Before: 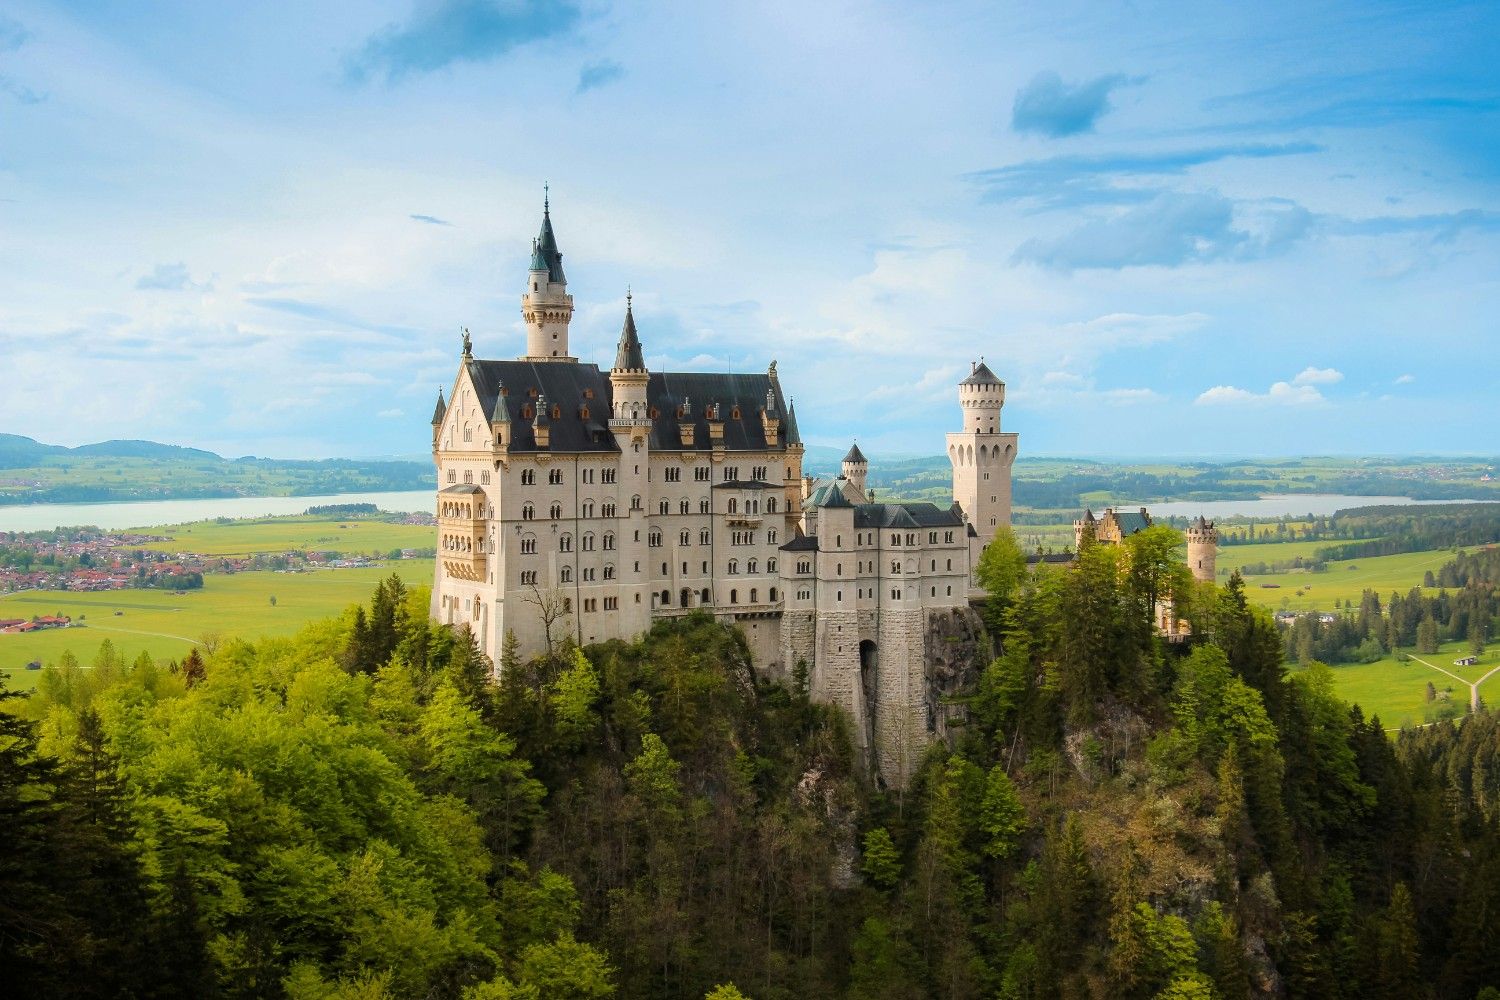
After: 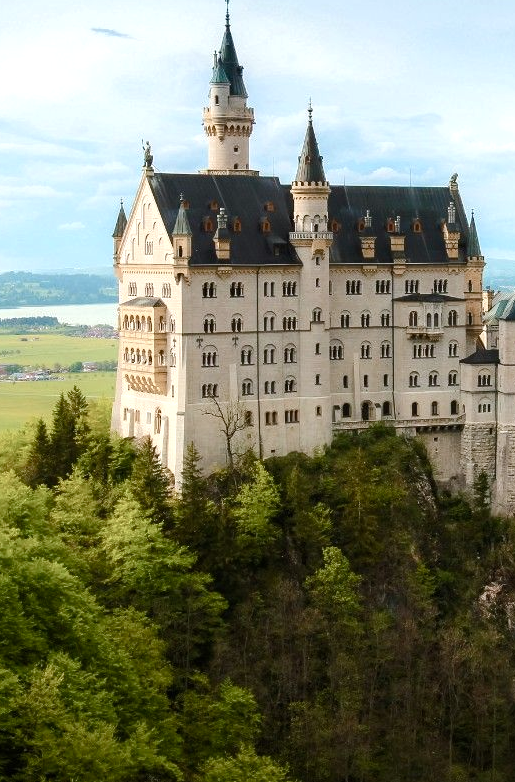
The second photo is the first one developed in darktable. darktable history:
crop and rotate: left 21.278%, top 18.777%, right 44.382%, bottom 3.001%
color balance rgb: shadows lift › chroma 0.844%, shadows lift › hue 111.64°, perceptual saturation grading › global saturation -10.015%, perceptual saturation grading › highlights -26.155%, perceptual saturation grading › shadows 20.977%, global vibrance 20%
tone equalizer: -8 EV -0.417 EV, -7 EV -0.363 EV, -6 EV -0.298 EV, -5 EV -0.259 EV, -3 EV 0.244 EV, -2 EV 0.332 EV, -1 EV 0.363 EV, +0 EV 0.44 EV, edges refinement/feathering 500, mask exposure compensation -1.57 EV, preserve details no
